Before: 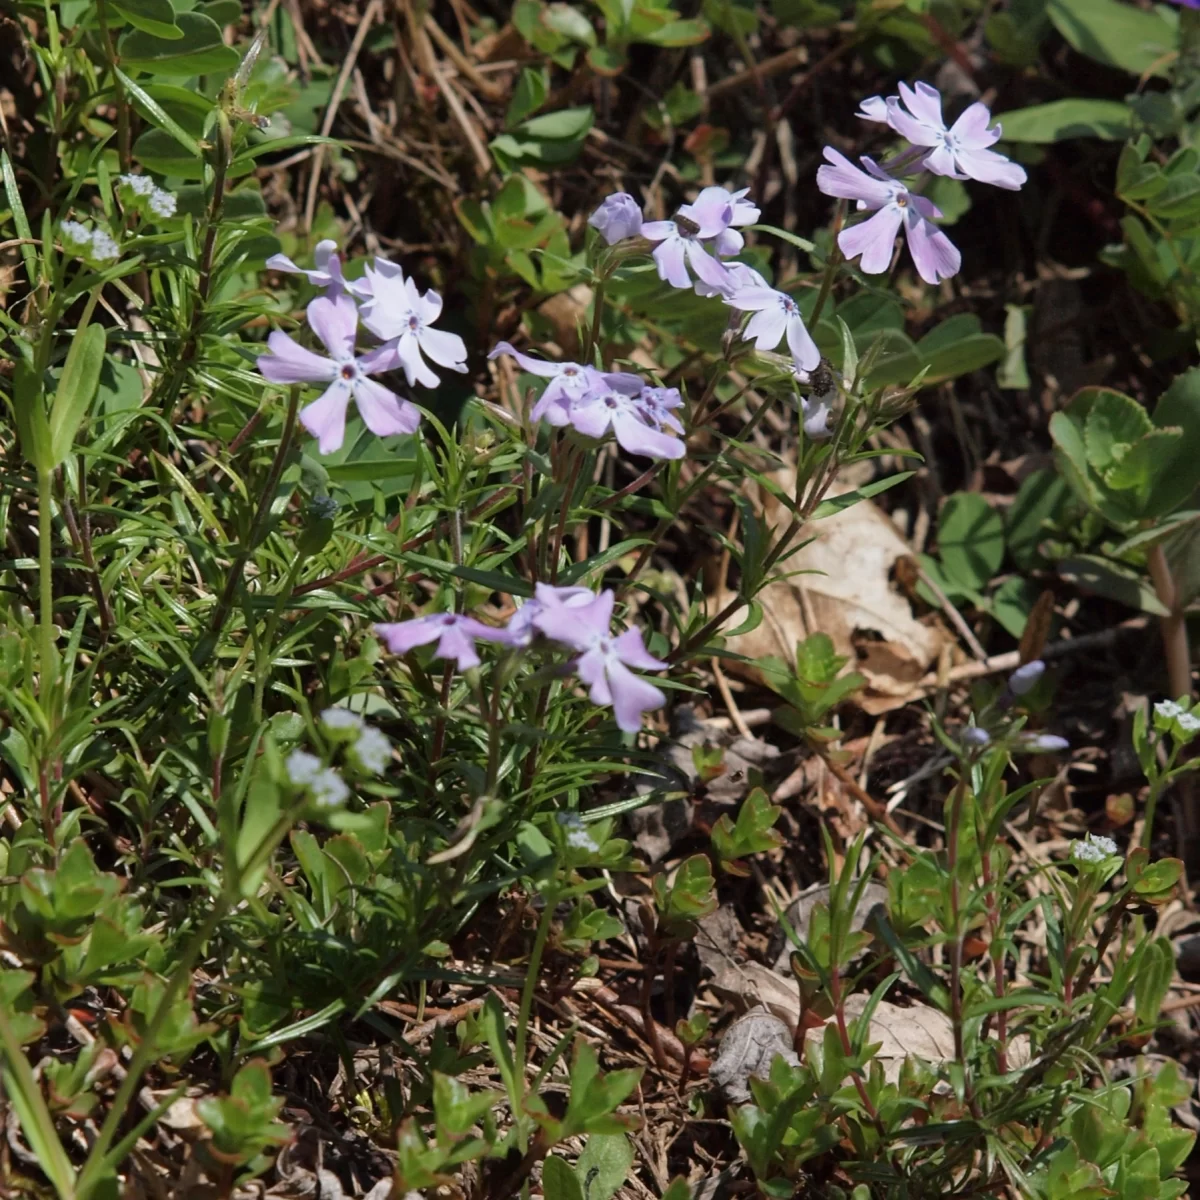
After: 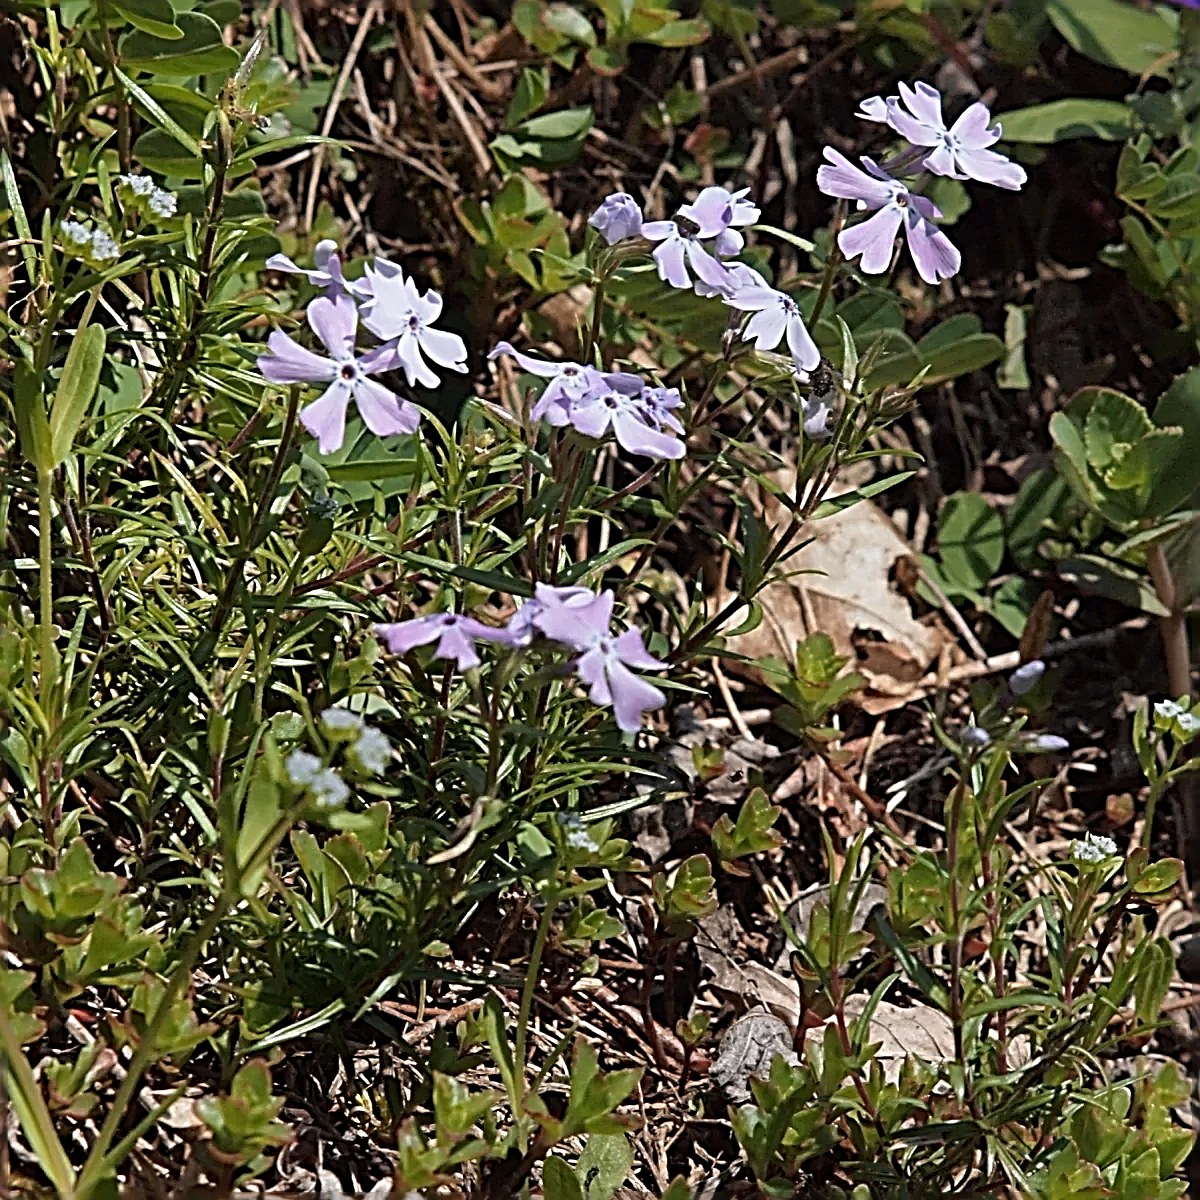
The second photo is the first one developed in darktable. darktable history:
color zones: curves: ch1 [(0, 0.469) (0.072, 0.457) (0.243, 0.494) (0.429, 0.5) (0.571, 0.5) (0.714, 0.5) (0.857, 0.5) (1, 0.469)]; ch2 [(0, 0.499) (0.143, 0.467) (0.242, 0.436) (0.429, 0.493) (0.571, 0.5) (0.714, 0.5) (0.857, 0.5) (1, 0.499)]
sharpen: radius 3.158, amount 1.731
